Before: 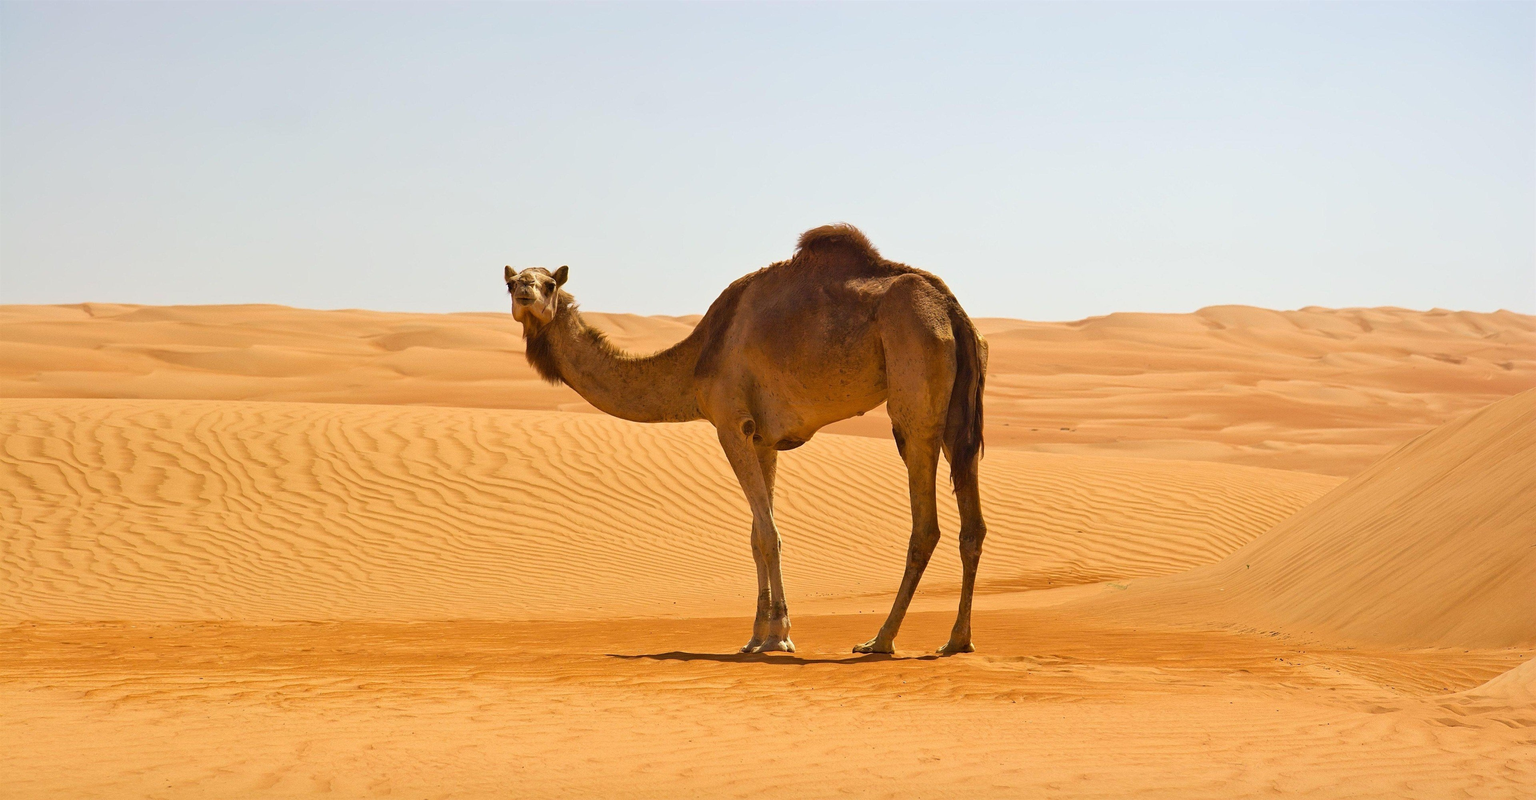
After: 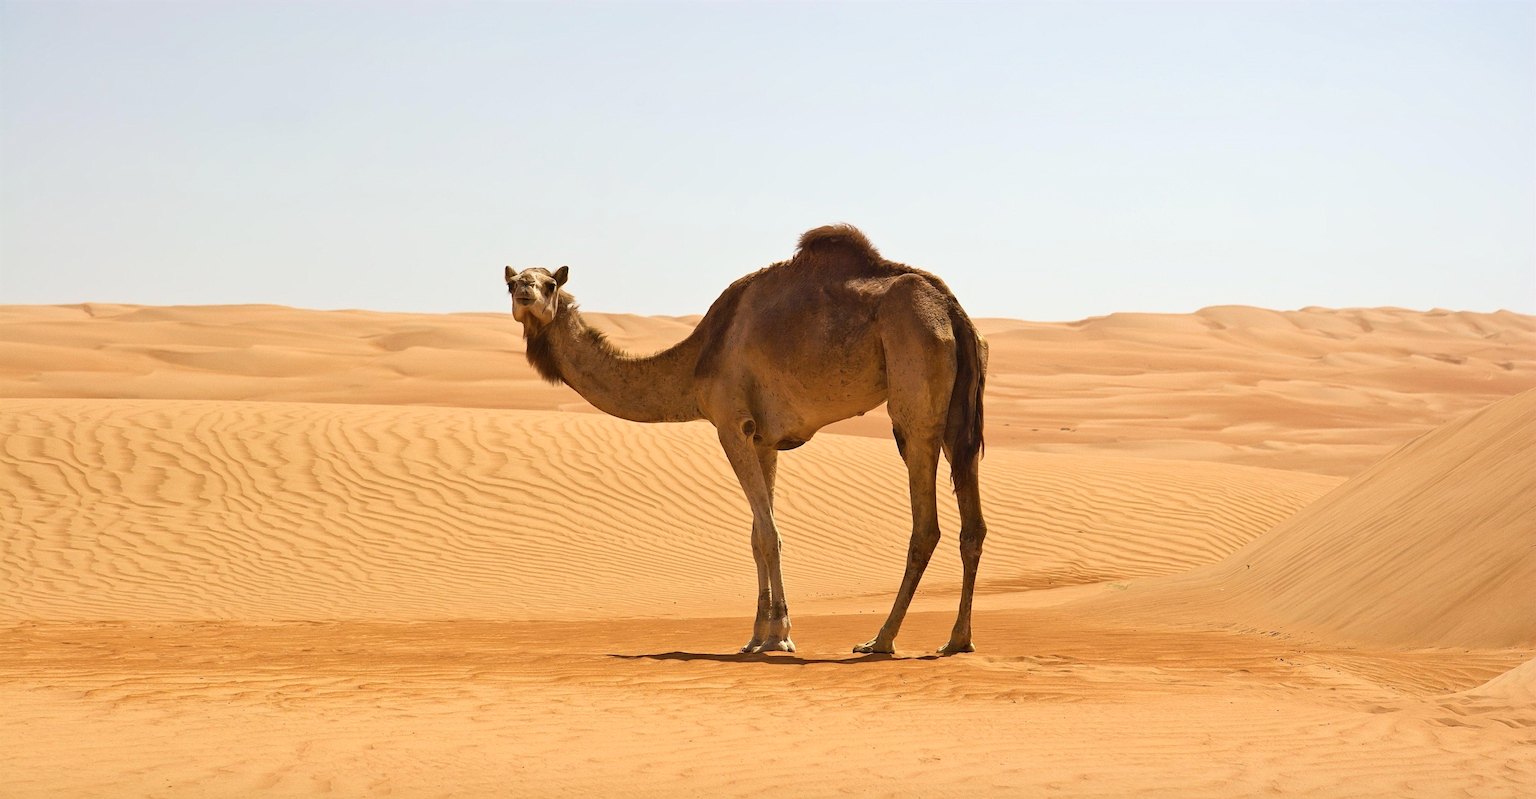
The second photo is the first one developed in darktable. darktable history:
exposure: exposure 0.082 EV, compensate exposure bias true, compensate highlight preservation false
contrast brightness saturation: contrast 0.109, saturation -0.152
